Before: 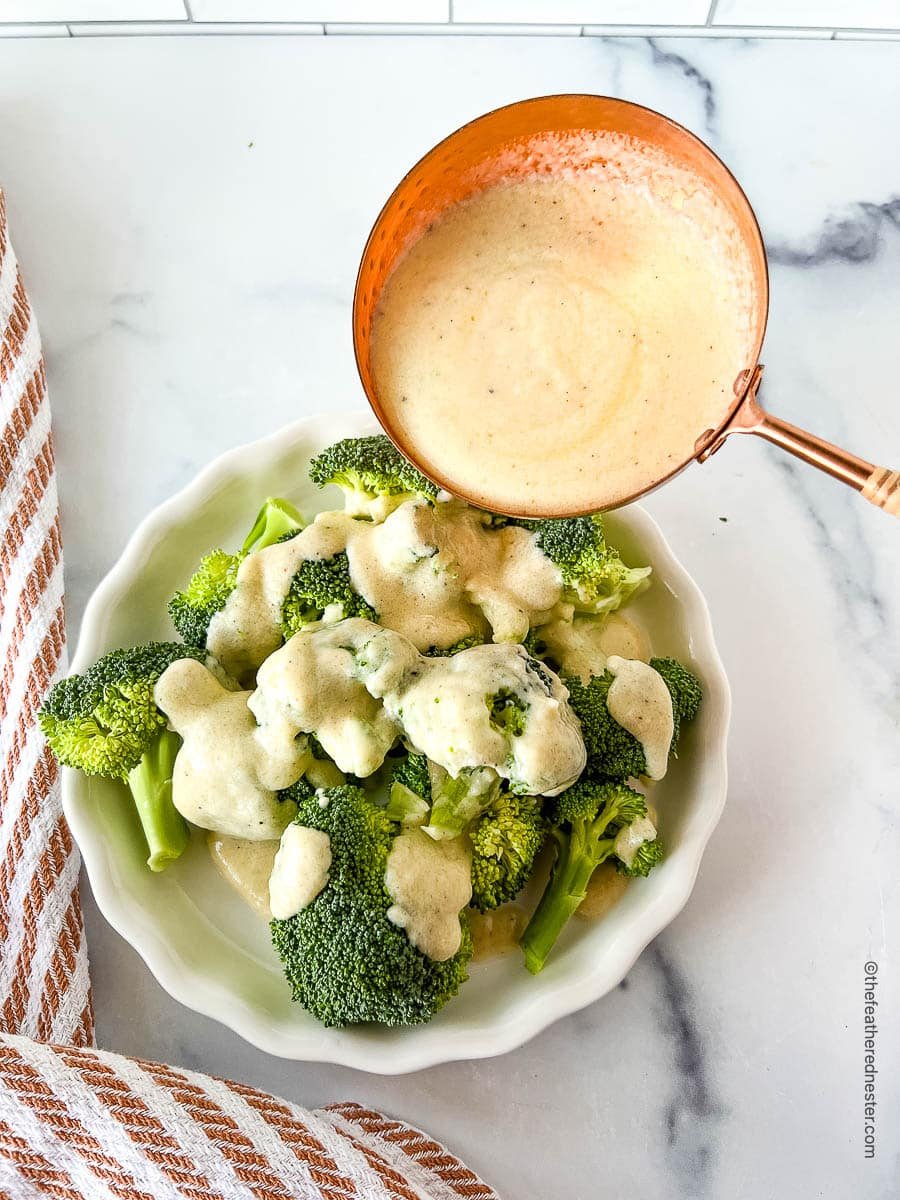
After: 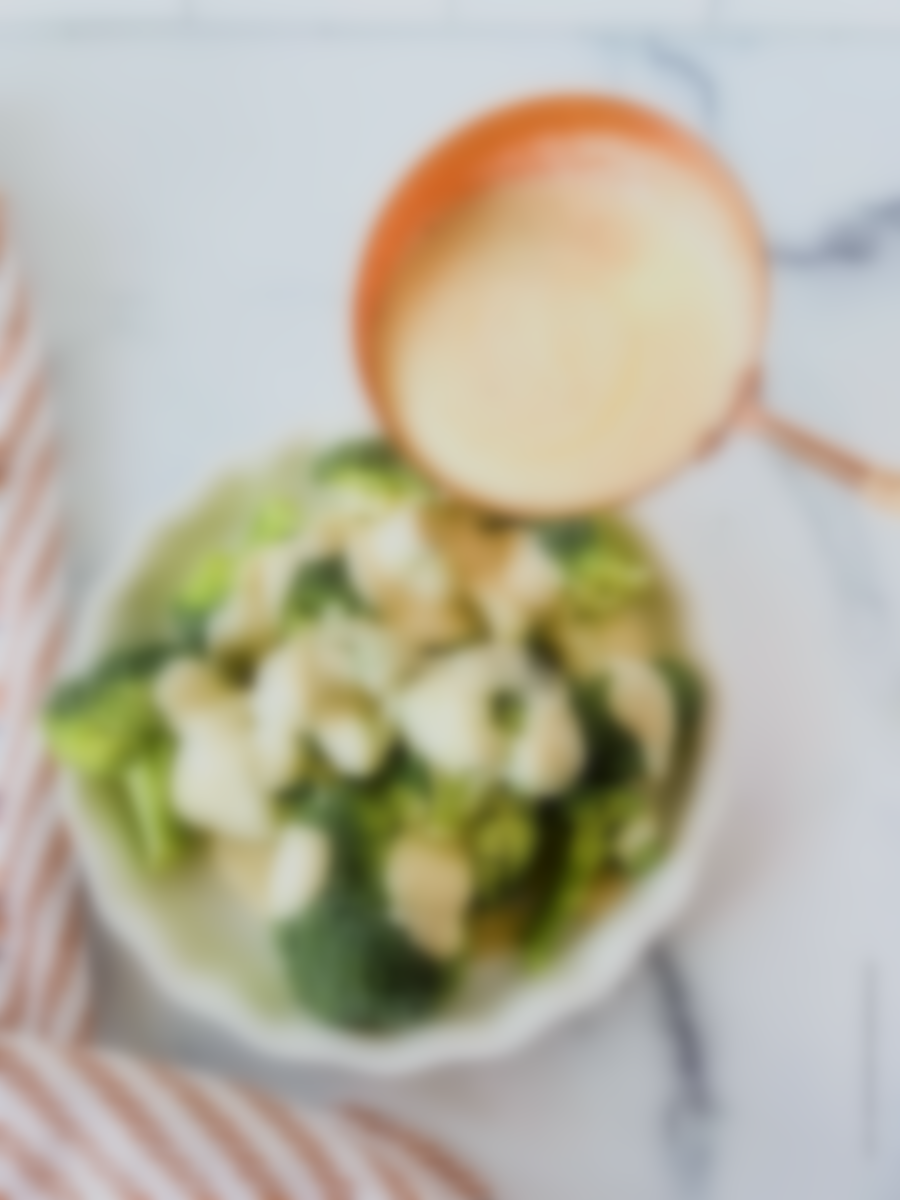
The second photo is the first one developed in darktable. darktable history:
color calibration: x 0.355, y 0.367, temperature 4700.38 K
lowpass: on, module defaults
filmic rgb: black relative exposure -7.65 EV, white relative exposure 4.56 EV, hardness 3.61
contrast brightness saturation: contrast 0.14
